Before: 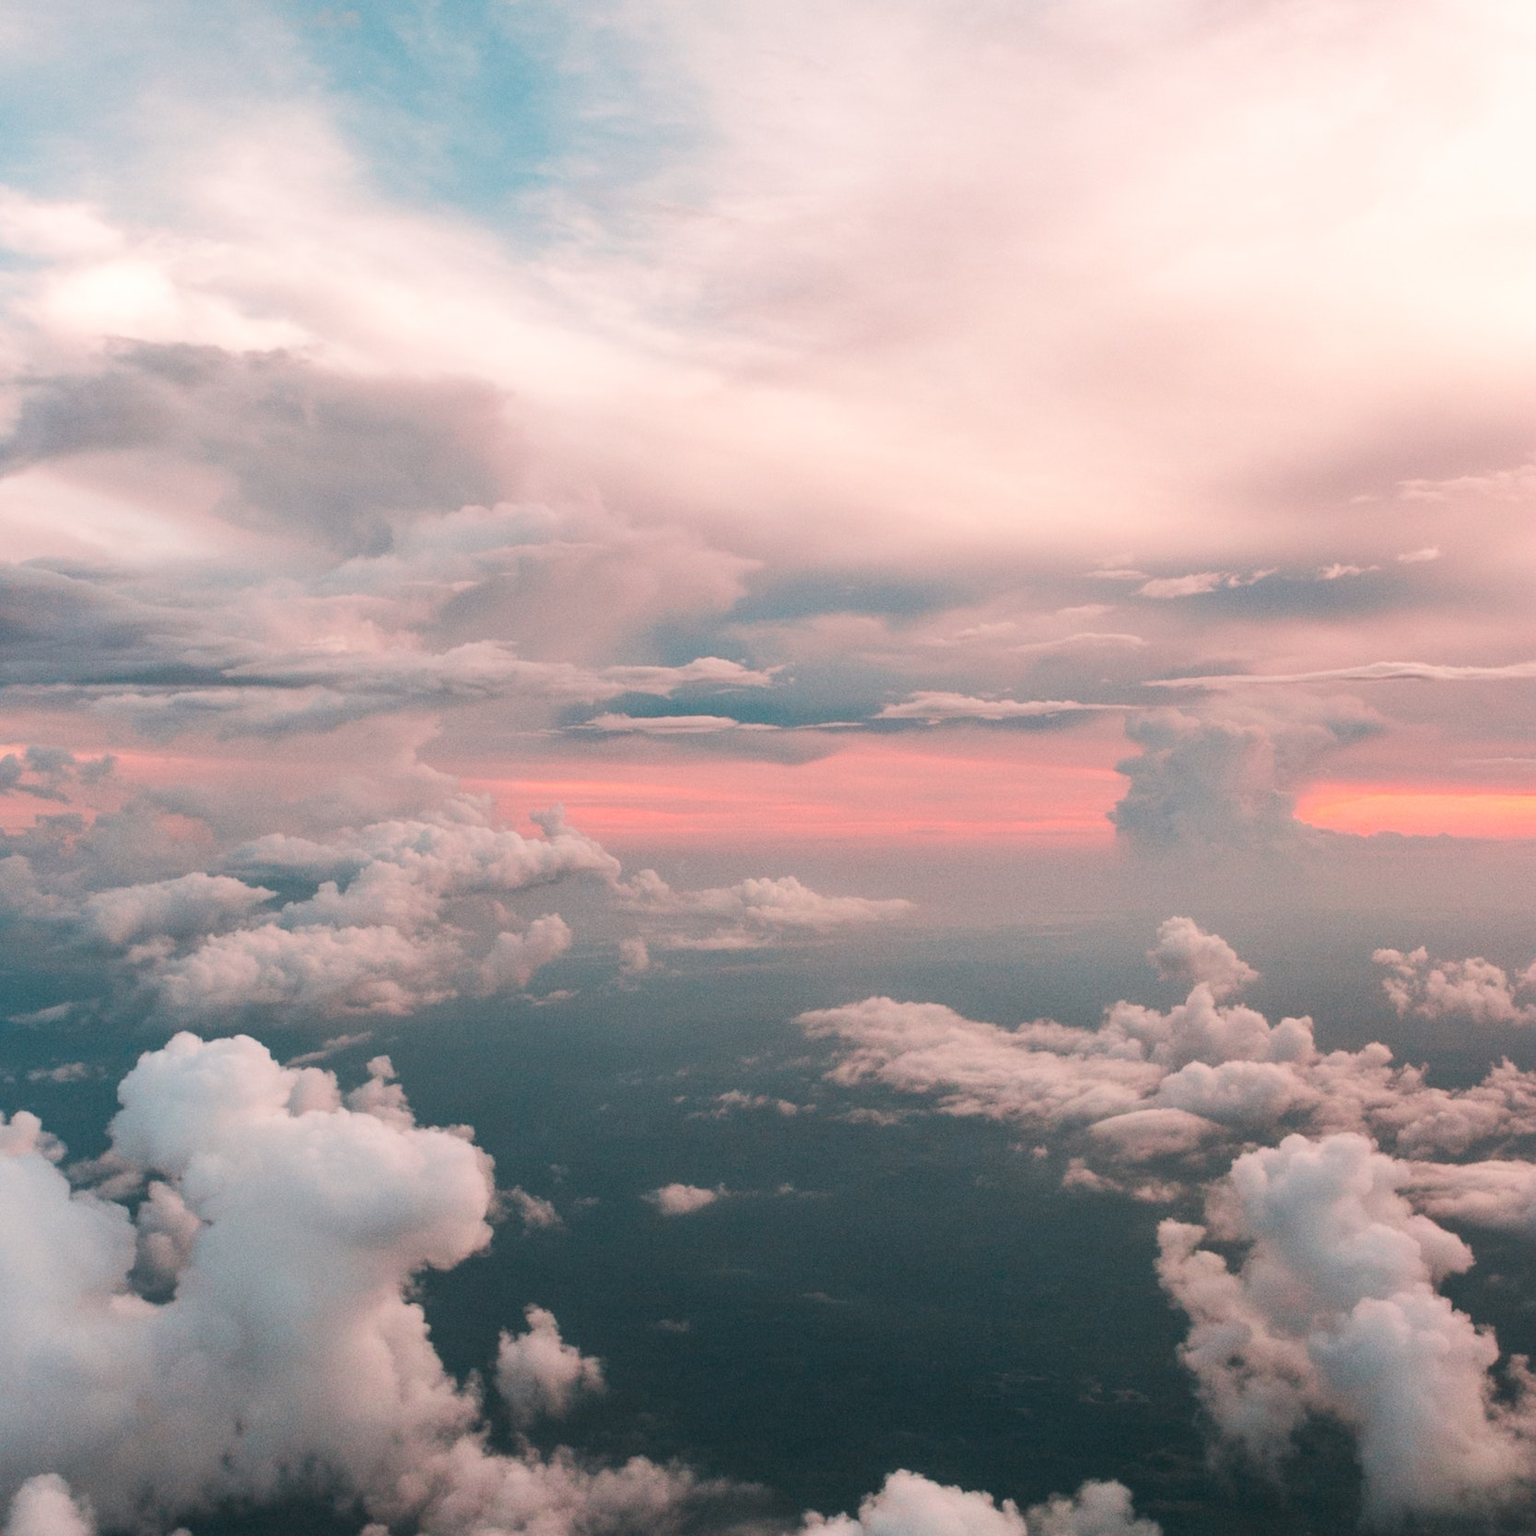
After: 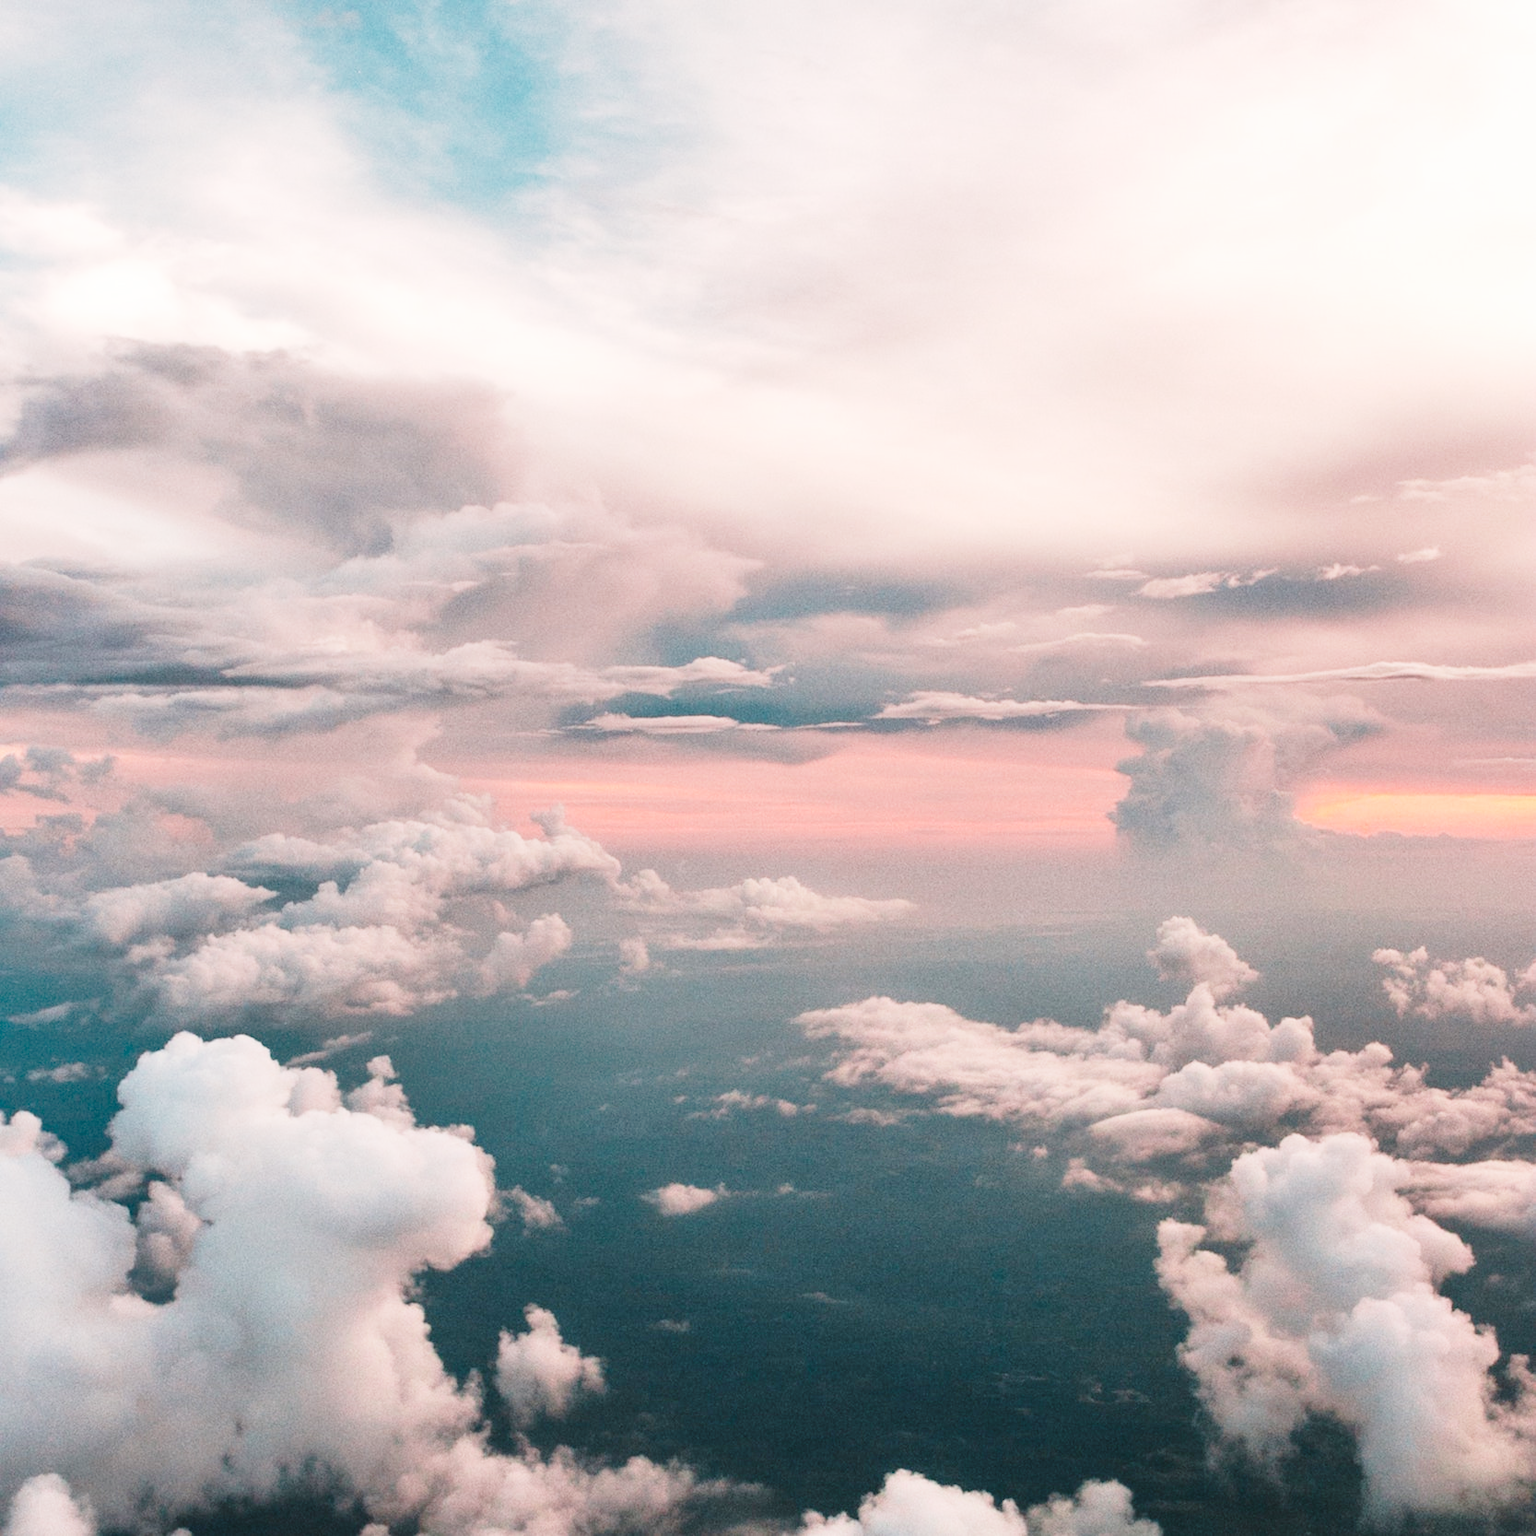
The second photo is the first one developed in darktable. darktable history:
shadows and highlights: radius 133.53, soften with gaussian
base curve: curves: ch0 [(0, 0) (0.028, 0.03) (0.121, 0.232) (0.46, 0.748) (0.859, 0.968) (1, 1)], preserve colors none
